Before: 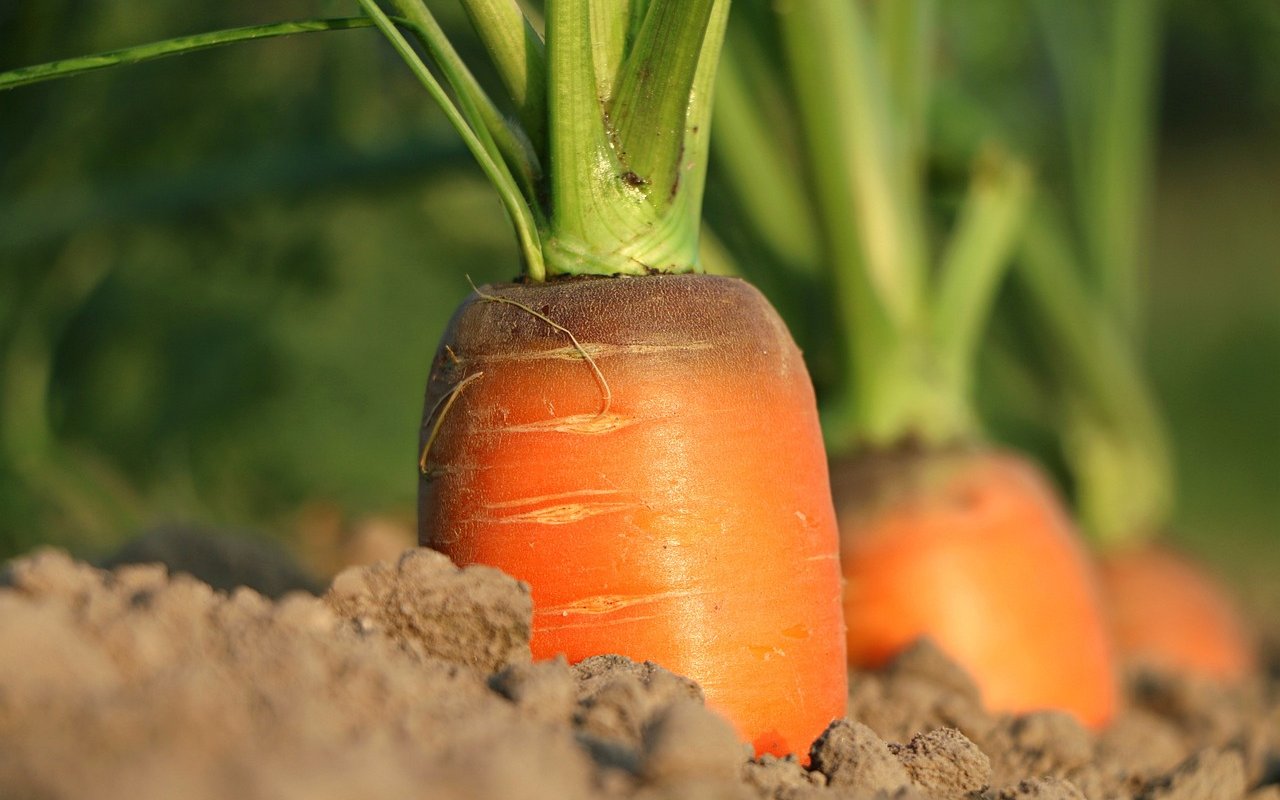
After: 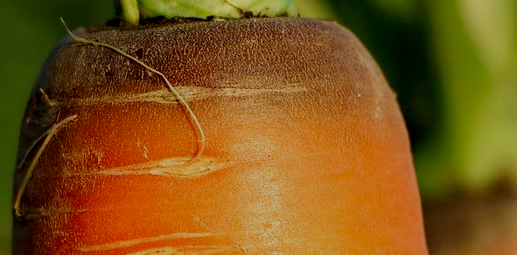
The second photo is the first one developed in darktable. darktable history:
filmic rgb: middle gray luminance 29%, black relative exposure -10.3 EV, white relative exposure 5.5 EV, threshold 6 EV, target black luminance 0%, hardness 3.95, latitude 2.04%, contrast 1.132, highlights saturation mix 5%, shadows ↔ highlights balance 15.11%, preserve chrominance no, color science v3 (2019), use custom middle-gray values true, iterations of high-quality reconstruction 0, enable highlight reconstruction true
local contrast: highlights 61%, shadows 106%, detail 107%, midtone range 0.529
crop: left 31.751%, top 32.172%, right 27.8%, bottom 35.83%
